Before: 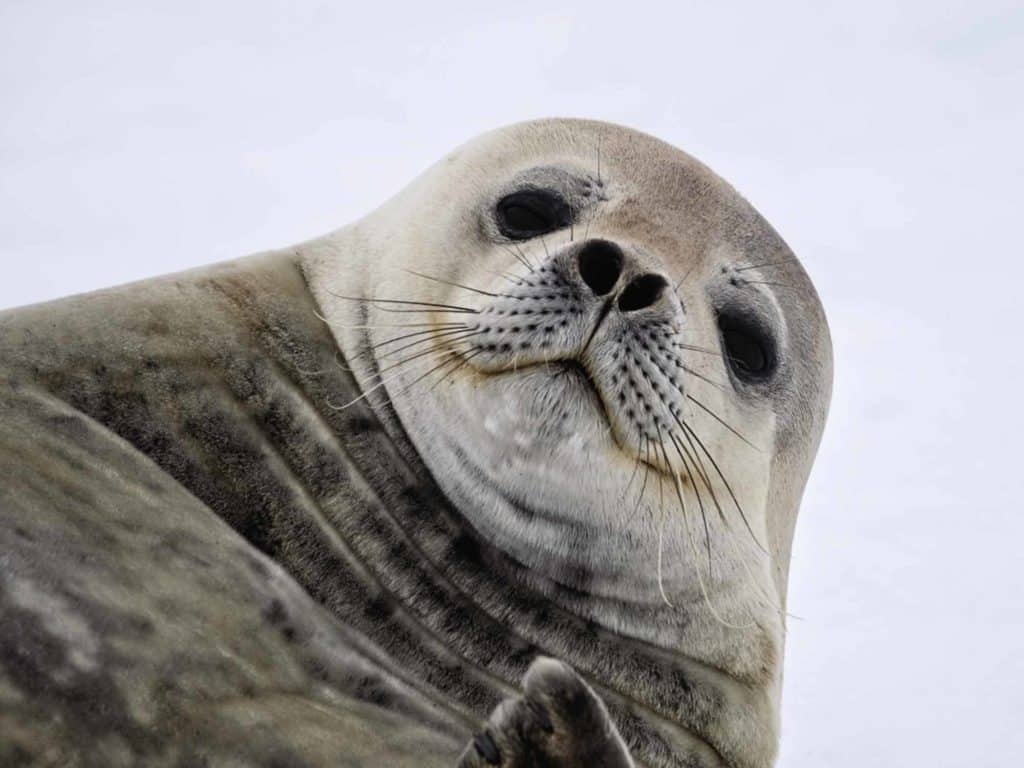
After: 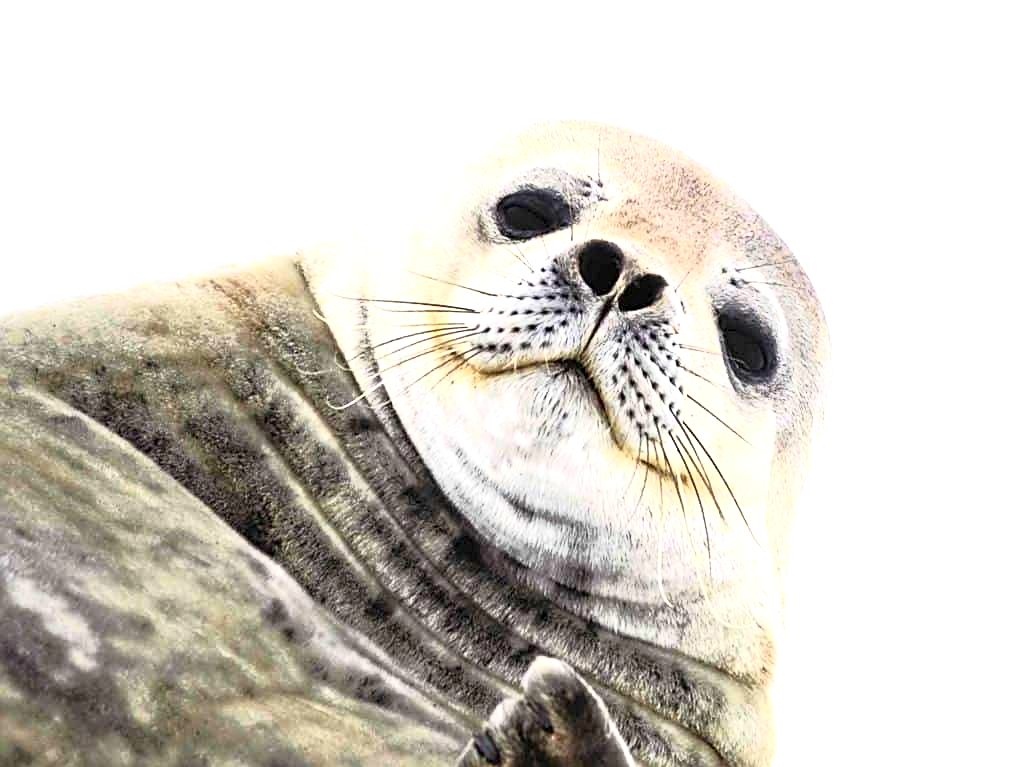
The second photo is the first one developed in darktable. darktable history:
sharpen: on, module defaults
contrast brightness saturation: contrast 0.24, brightness 0.26, saturation 0.39
exposure: black level correction 0.001, exposure 1.3 EV, compensate highlight preservation false
tone curve: curves: ch0 [(0, 0) (0.48, 0.431) (0.7, 0.609) (0.864, 0.854) (1, 1)]
